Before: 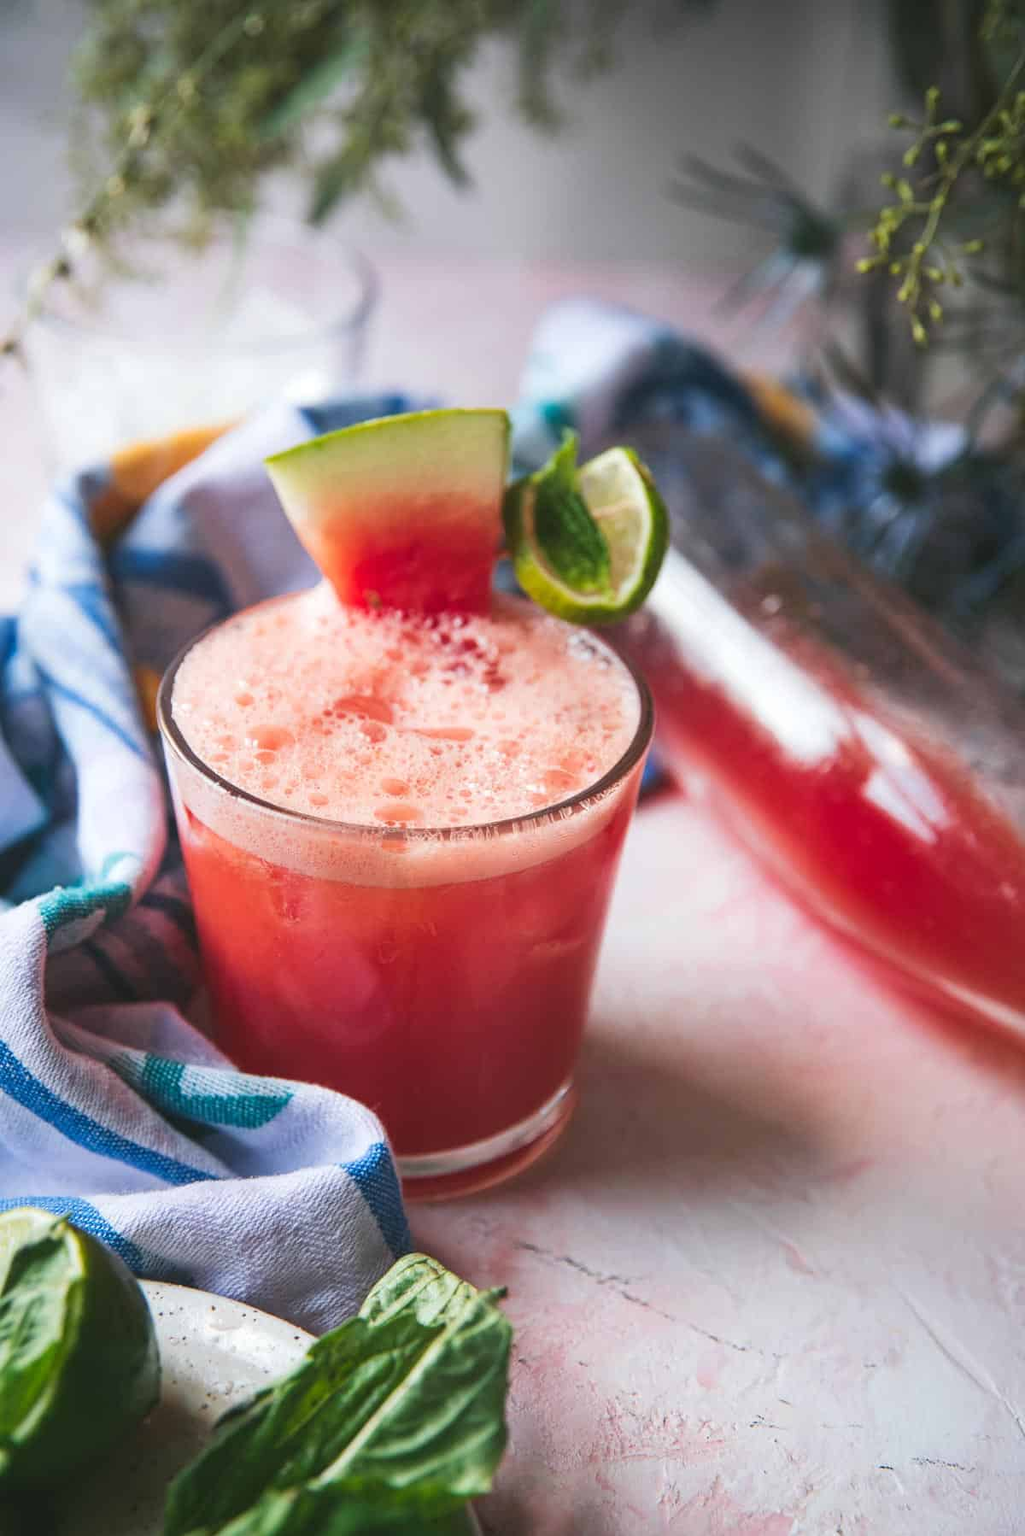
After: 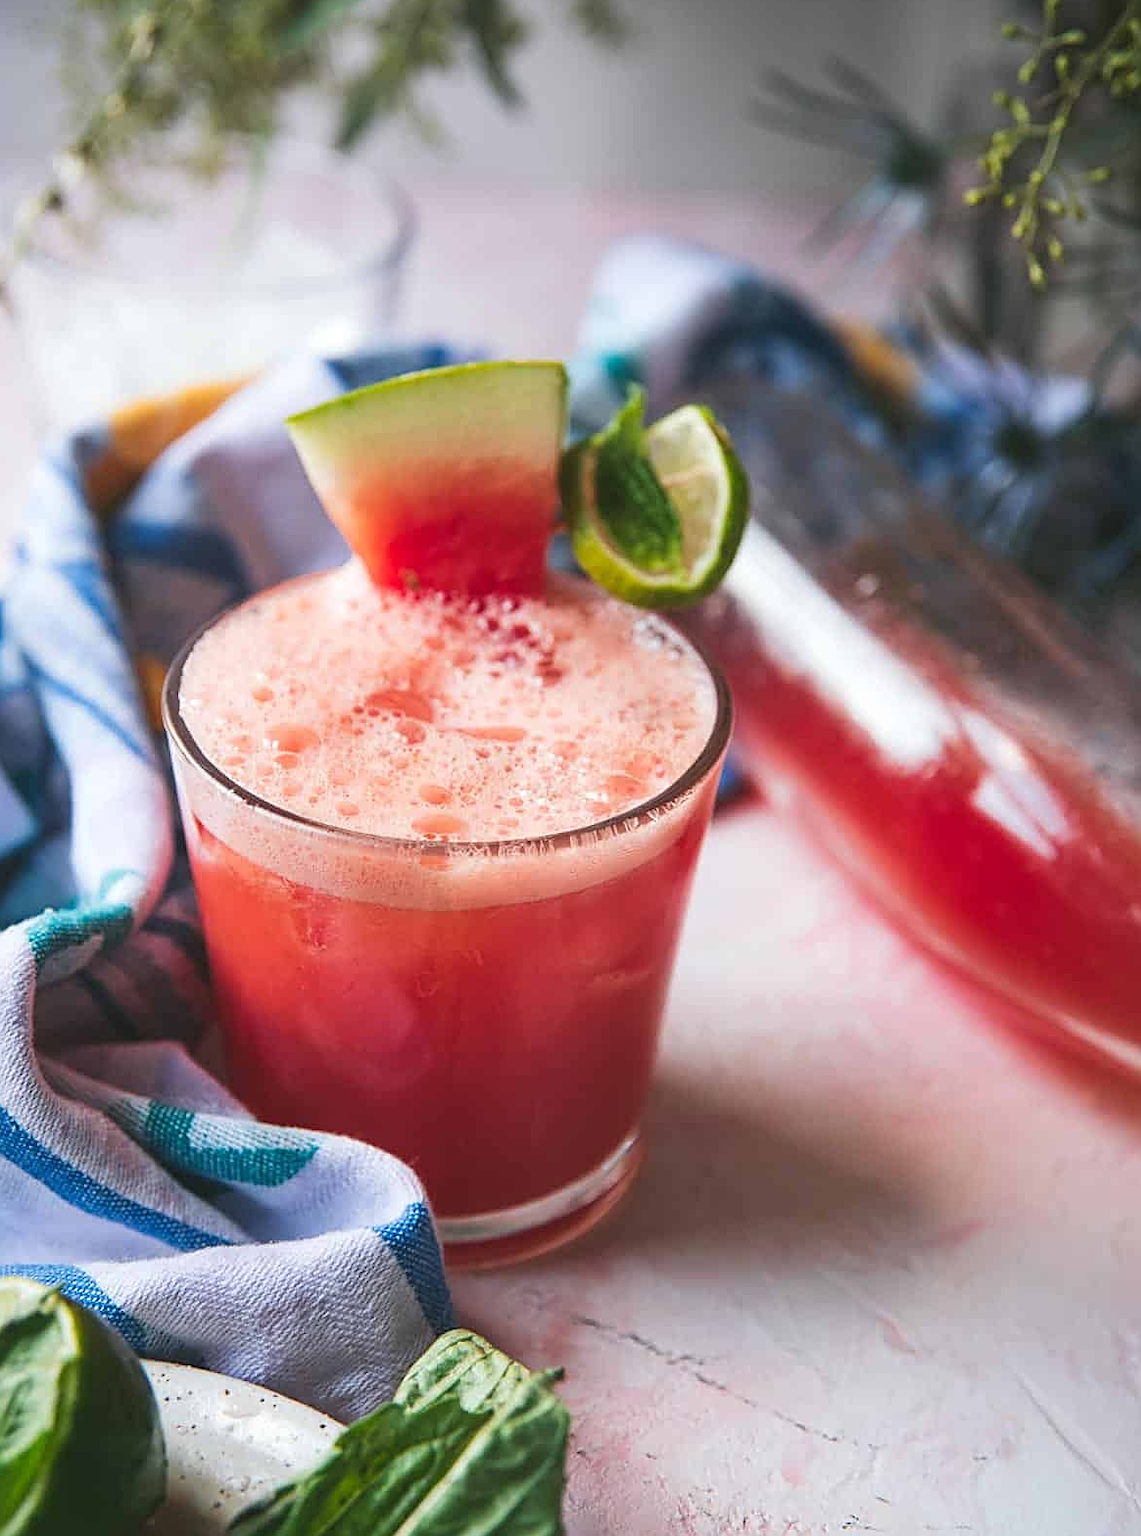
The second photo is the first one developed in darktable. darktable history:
sharpen: on, module defaults
crop: left 1.507%, top 6.147%, right 1.379%, bottom 6.637%
